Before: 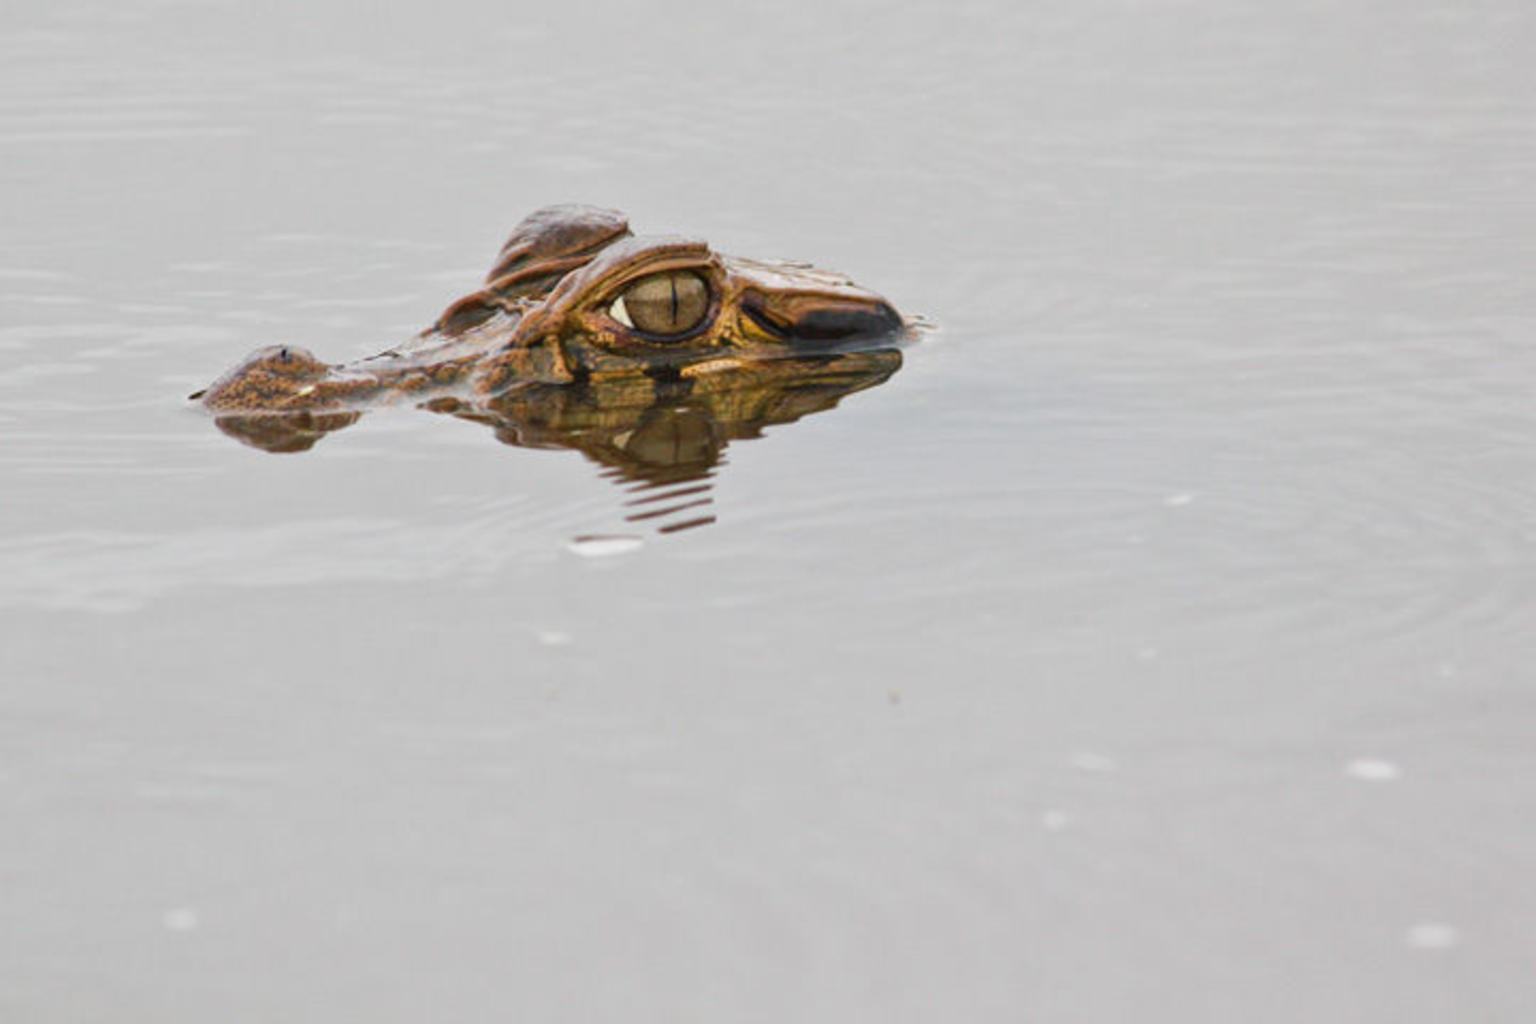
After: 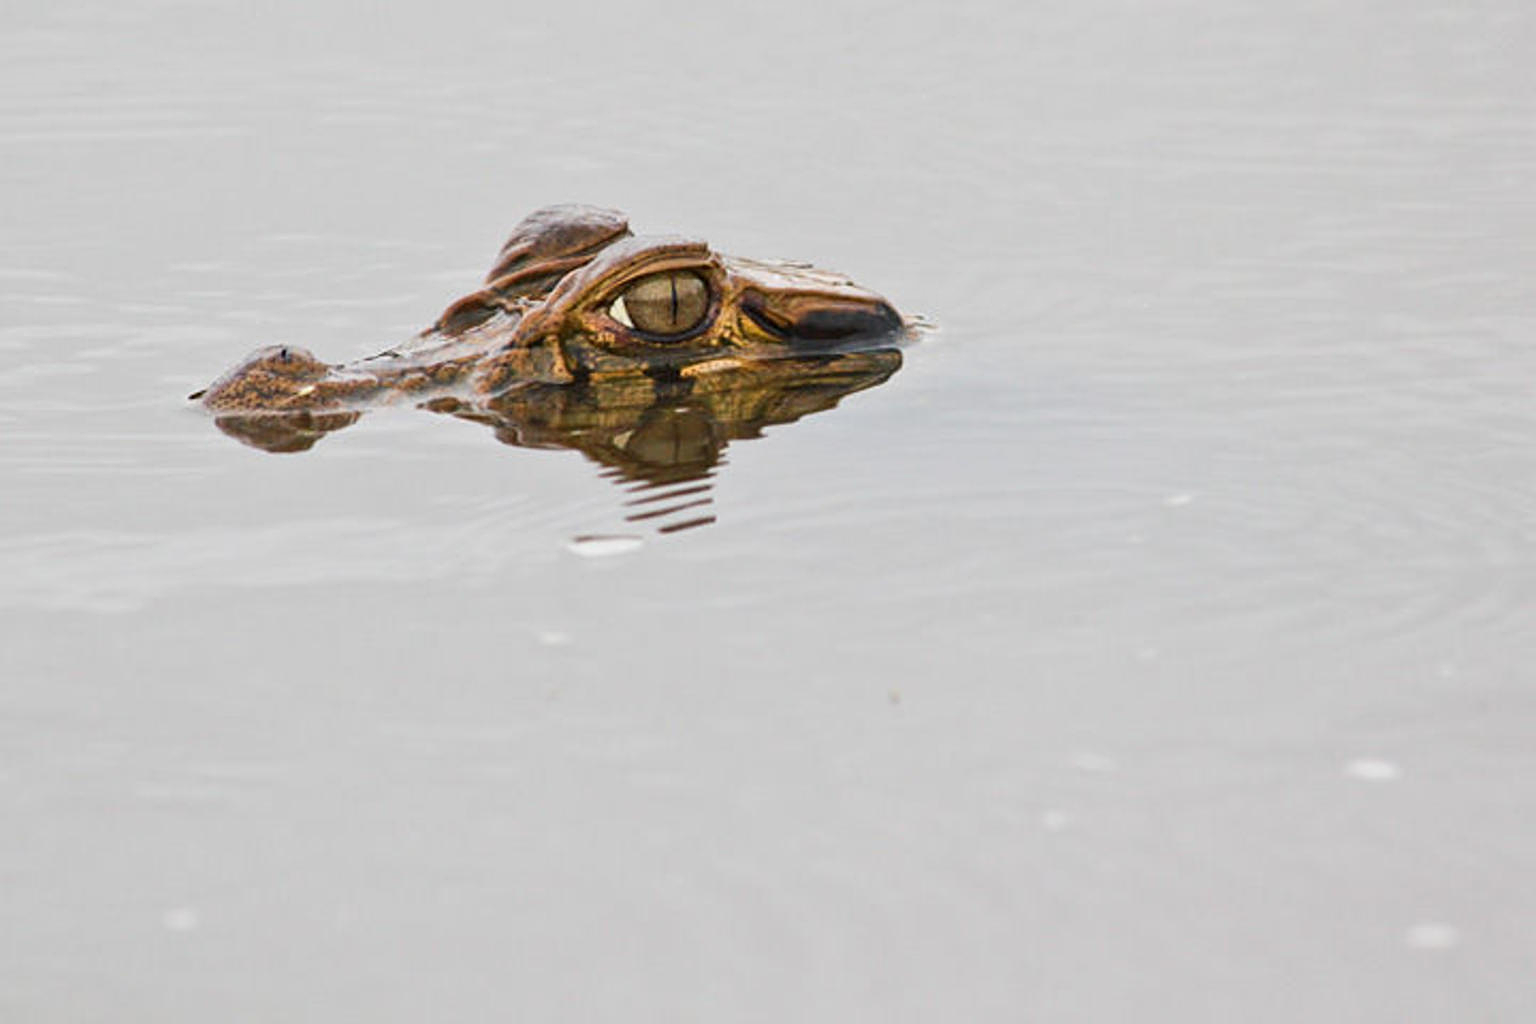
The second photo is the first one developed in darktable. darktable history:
contrast brightness saturation: contrast 0.1, brightness 0.02, saturation 0.02
sharpen: on, module defaults
